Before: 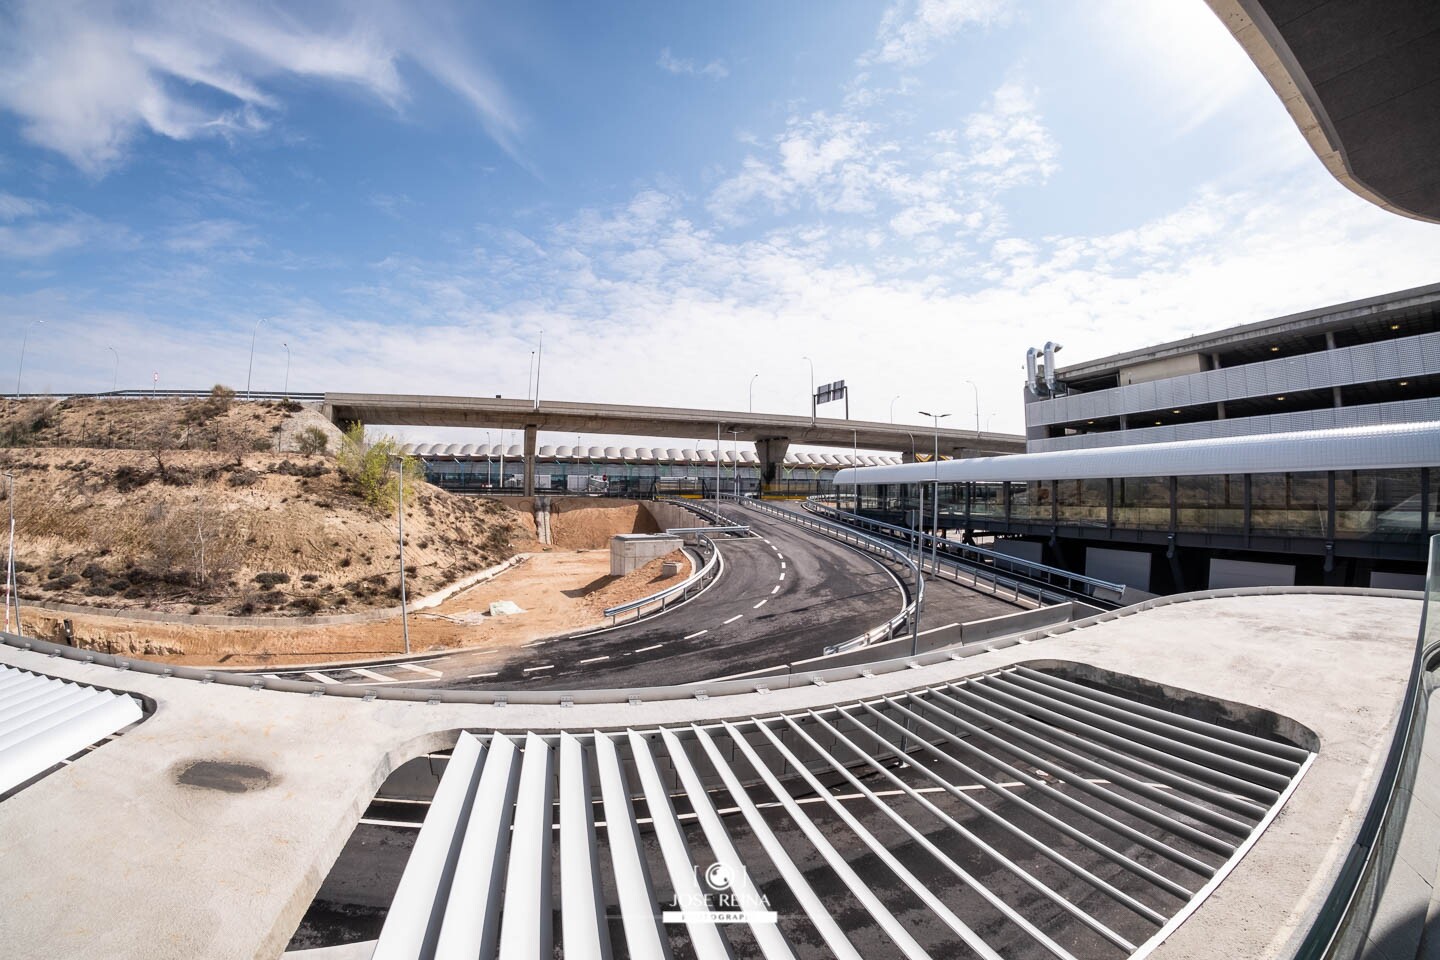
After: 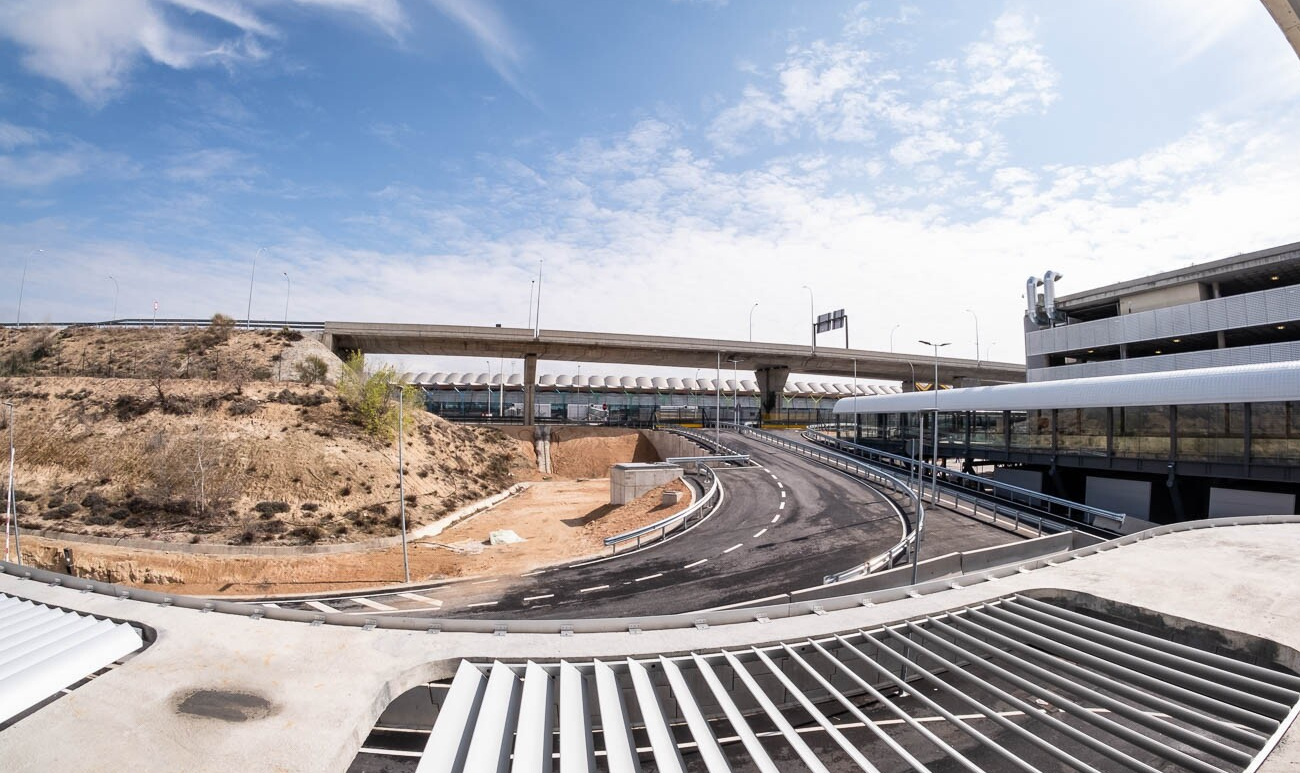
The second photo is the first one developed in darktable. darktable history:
crop: top 7.49%, right 9.717%, bottom 11.943%
color balance rgb: perceptual saturation grading › global saturation -1%
